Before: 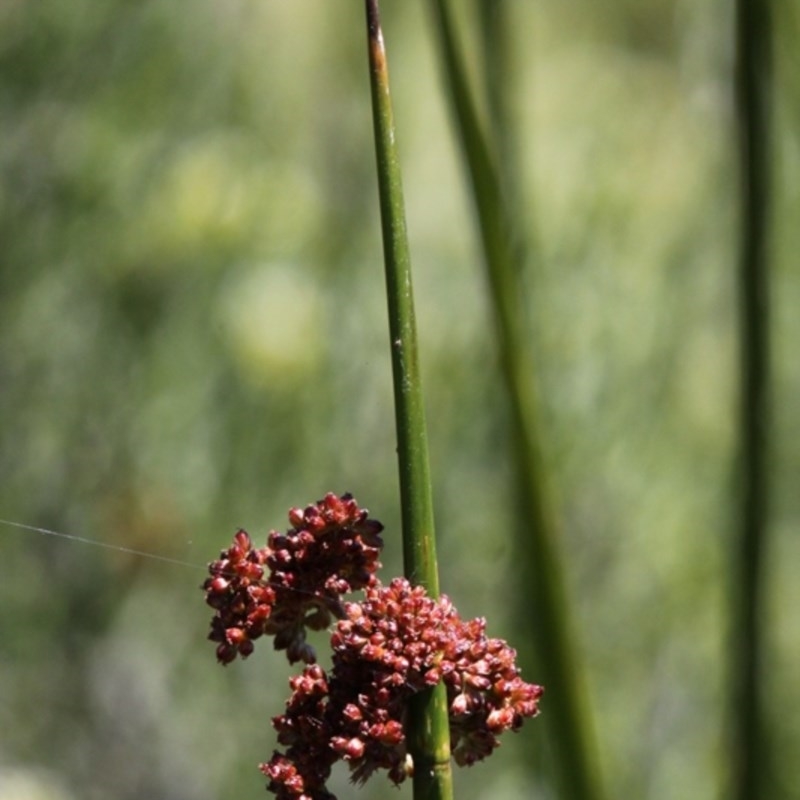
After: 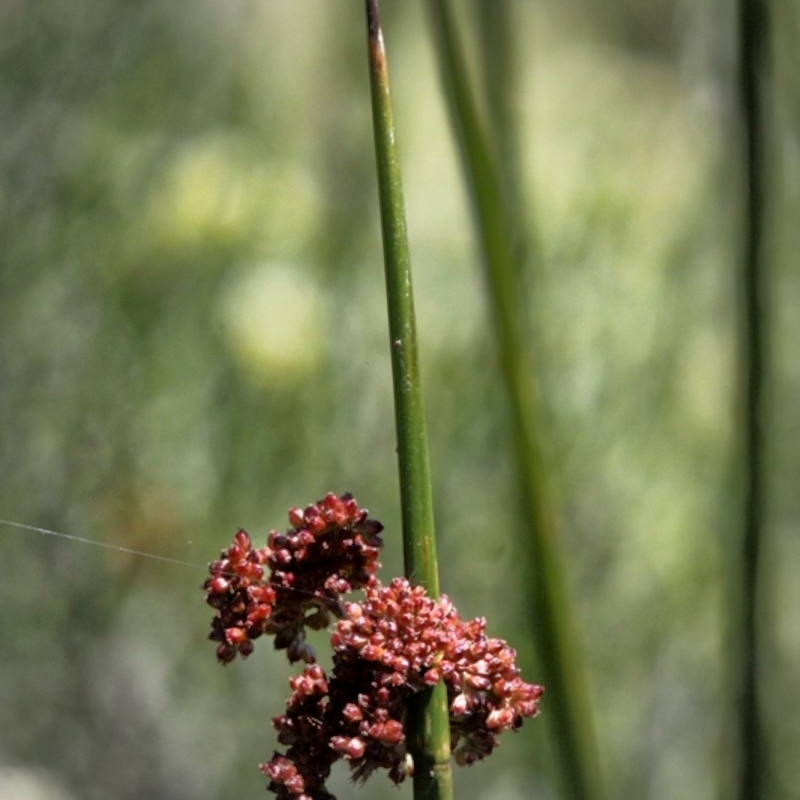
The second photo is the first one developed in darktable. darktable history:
exposure: compensate highlight preservation false
local contrast: mode bilateral grid, contrast 20, coarseness 50, detail 120%, midtone range 0.2
tone equalizer: -8 EV -0.5 EV, -7 EV -0.319 EV, -6 EV -0.08 EV, -5 EV 0.386 EV, -4 EV 0.953 EV, -3 EV 0.772 EV, -2 EV -0.011 EV, -1 EV 0.127 EV, +0 EV -0.021 EV
vignetting: fall-off start 75.35%, brightness -0.19, saturation -0.31, width/height ratio 1.085
